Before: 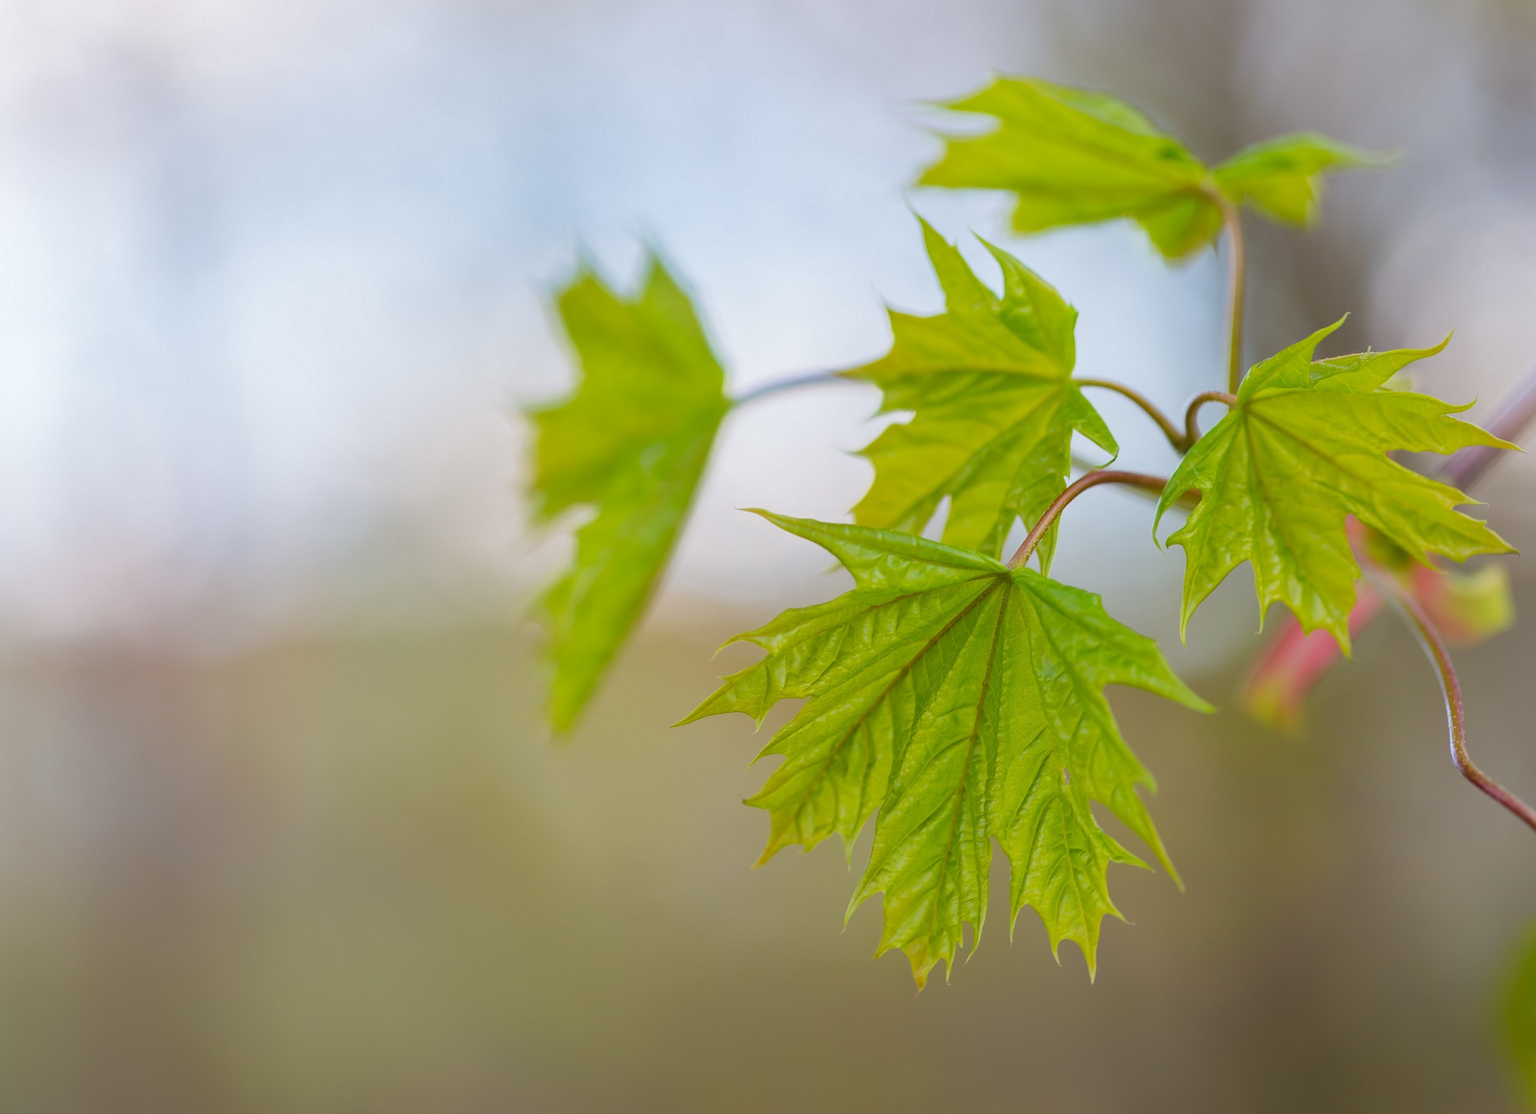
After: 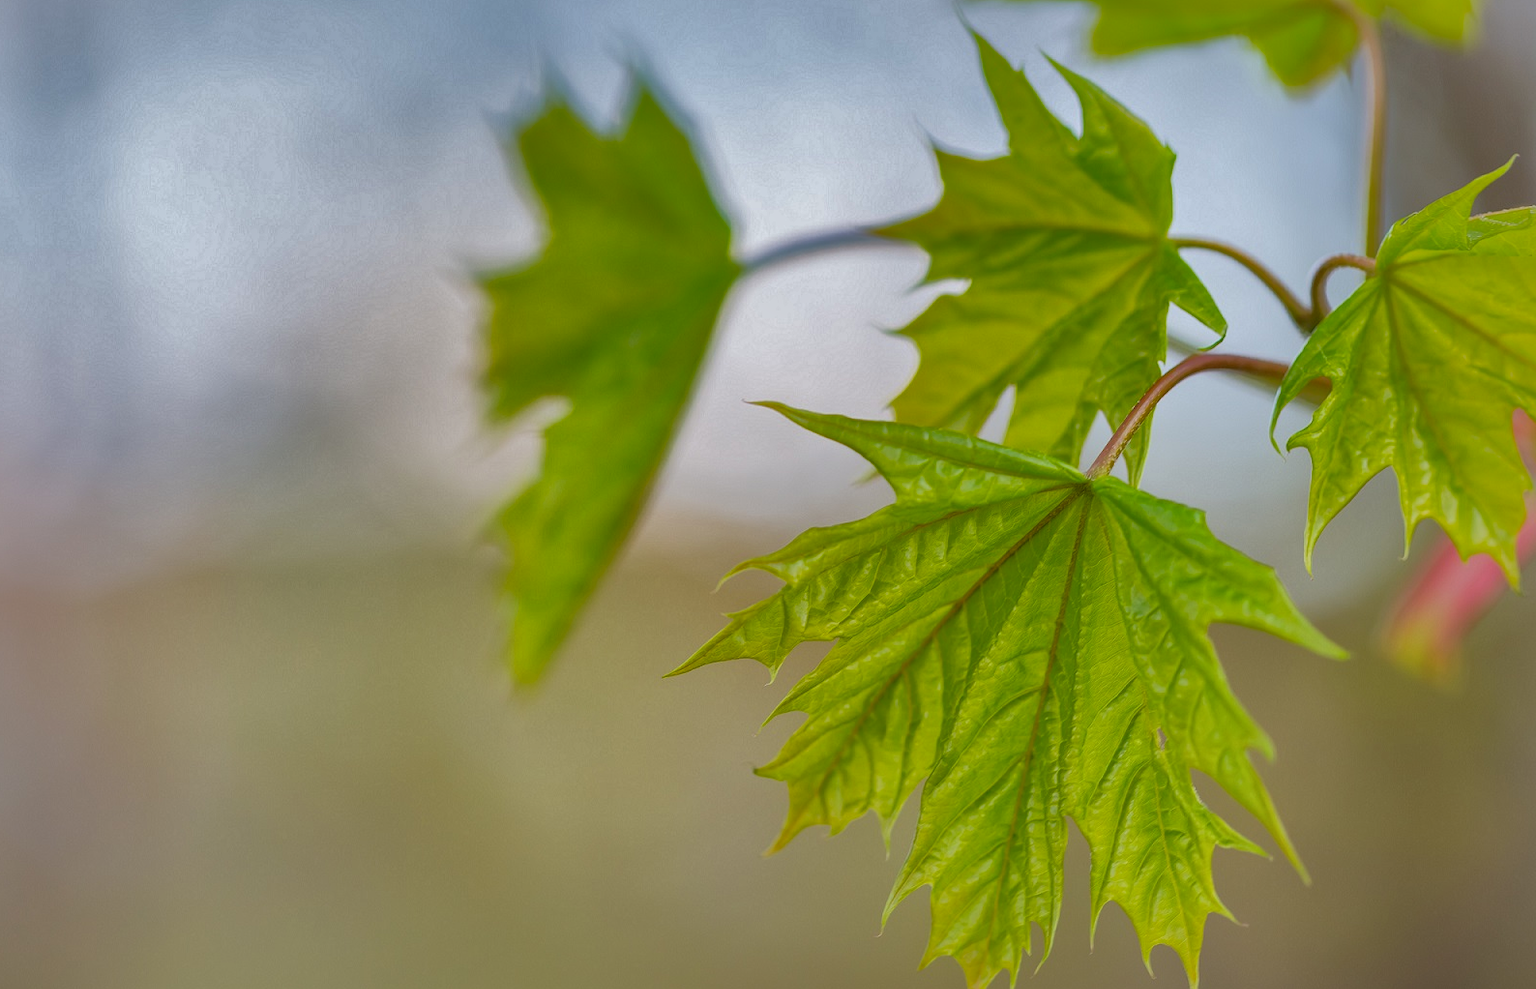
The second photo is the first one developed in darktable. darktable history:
shadows and highlights: shadows 38.94, highlights -75.11
local contrast: on, module defaults
crop: left 9.446%, top 17.082%, right 11.107%, bottom 12.404%
tone equalizer: on, module defaults
